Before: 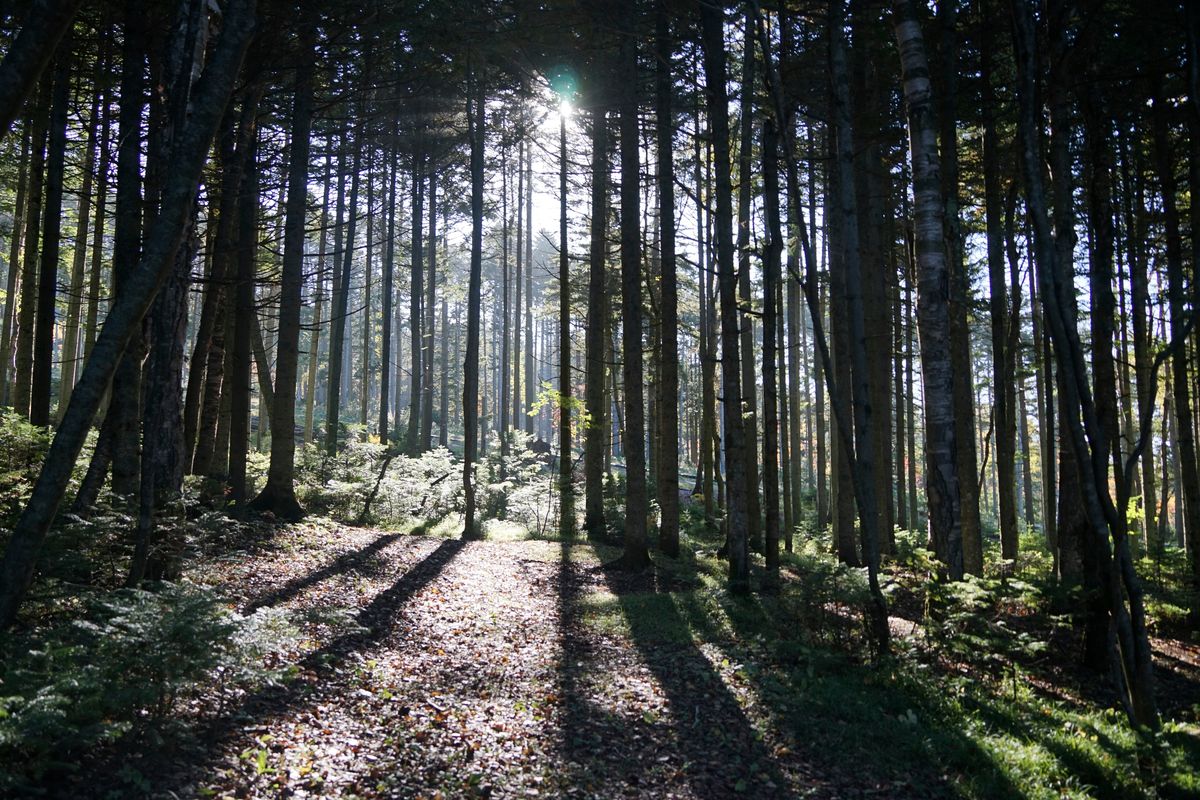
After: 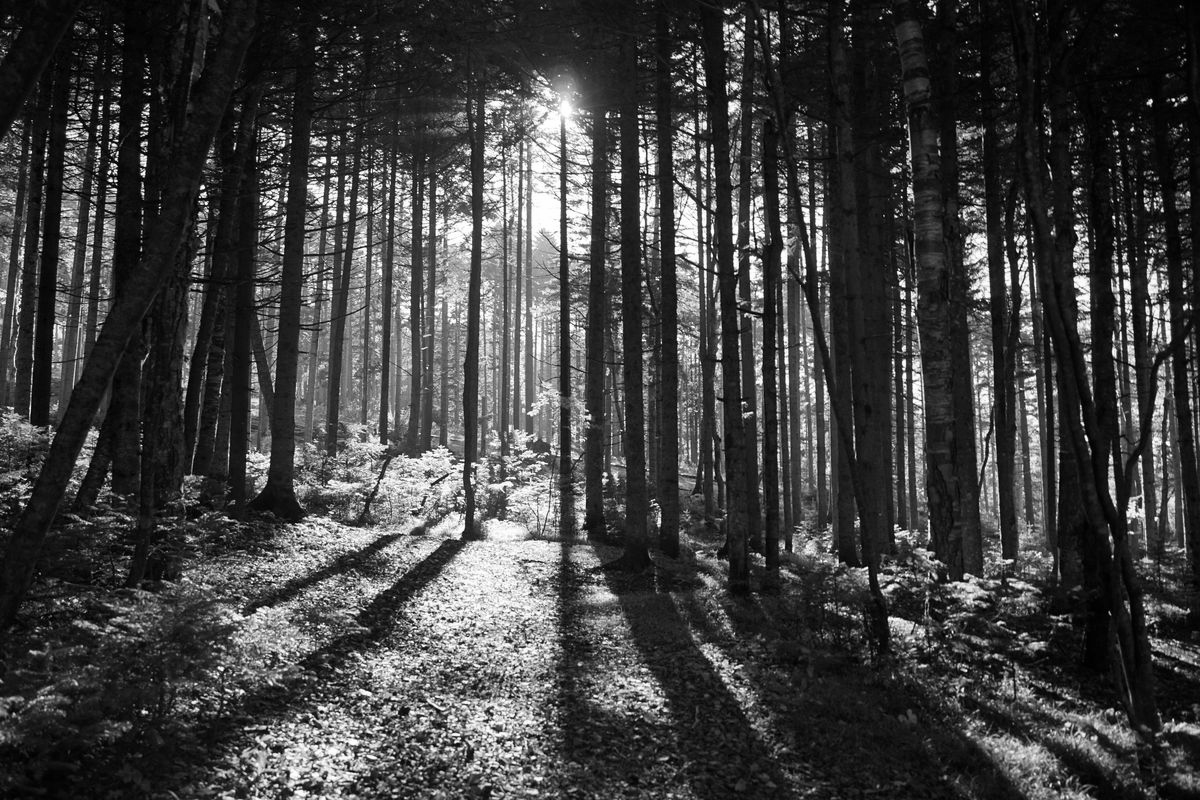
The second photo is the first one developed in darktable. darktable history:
monochrome: a -4.13, b 5.16, size 1
color balance: on, module defaults
